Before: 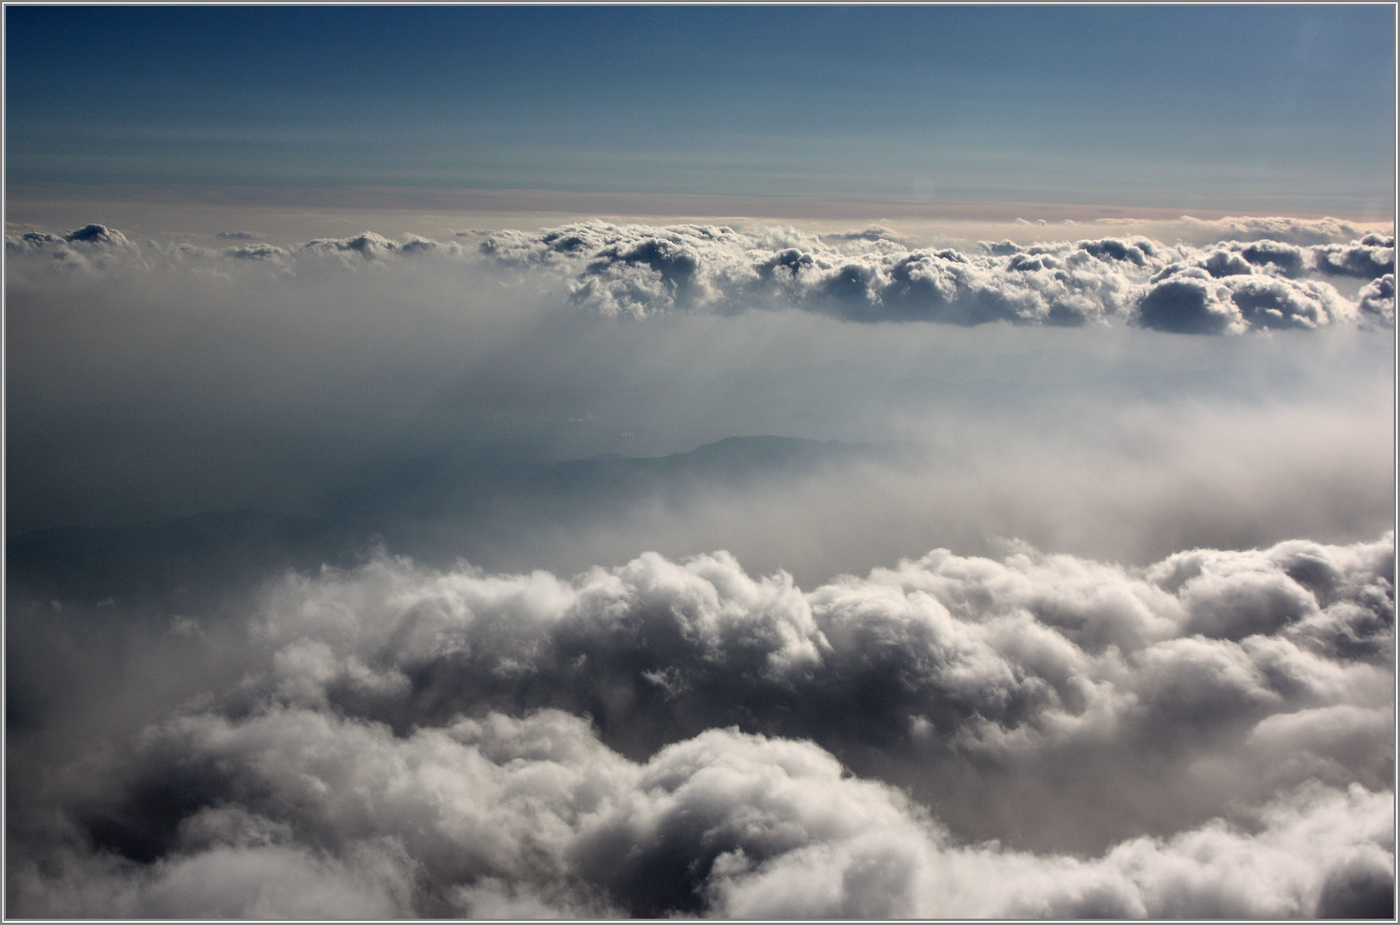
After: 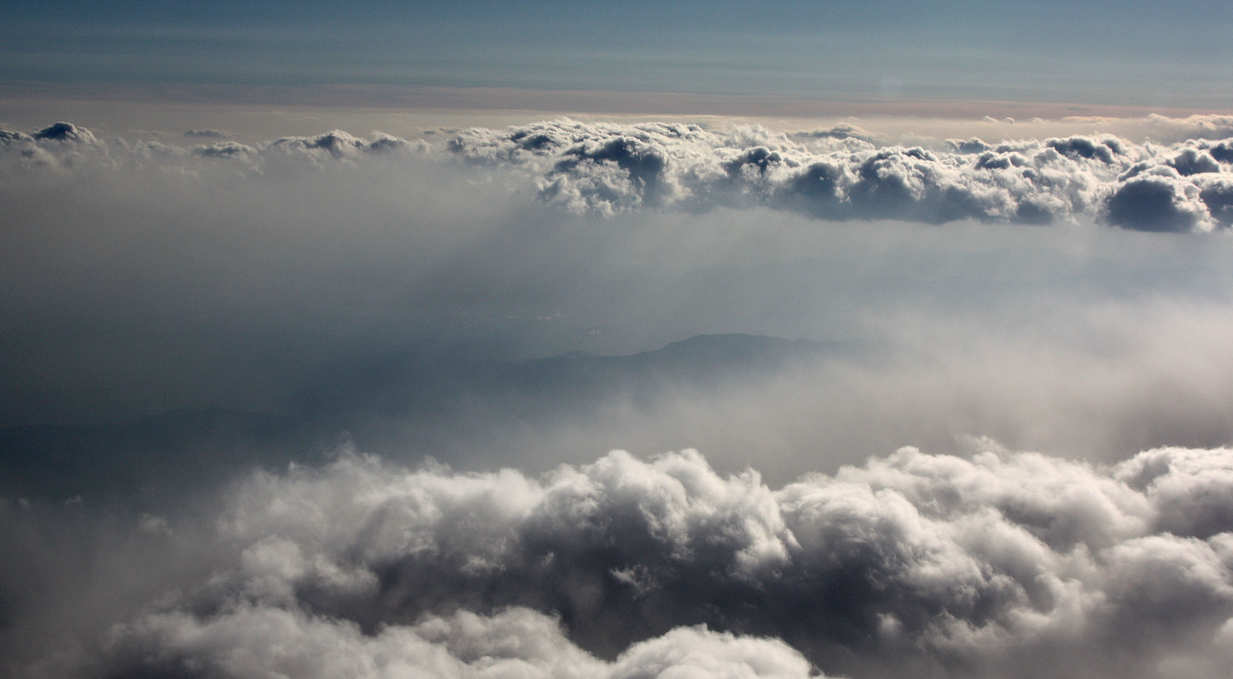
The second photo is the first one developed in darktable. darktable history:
crop and rotate: left 2.344%, top 11.087%, right 9.539%, bottom 15.443%
